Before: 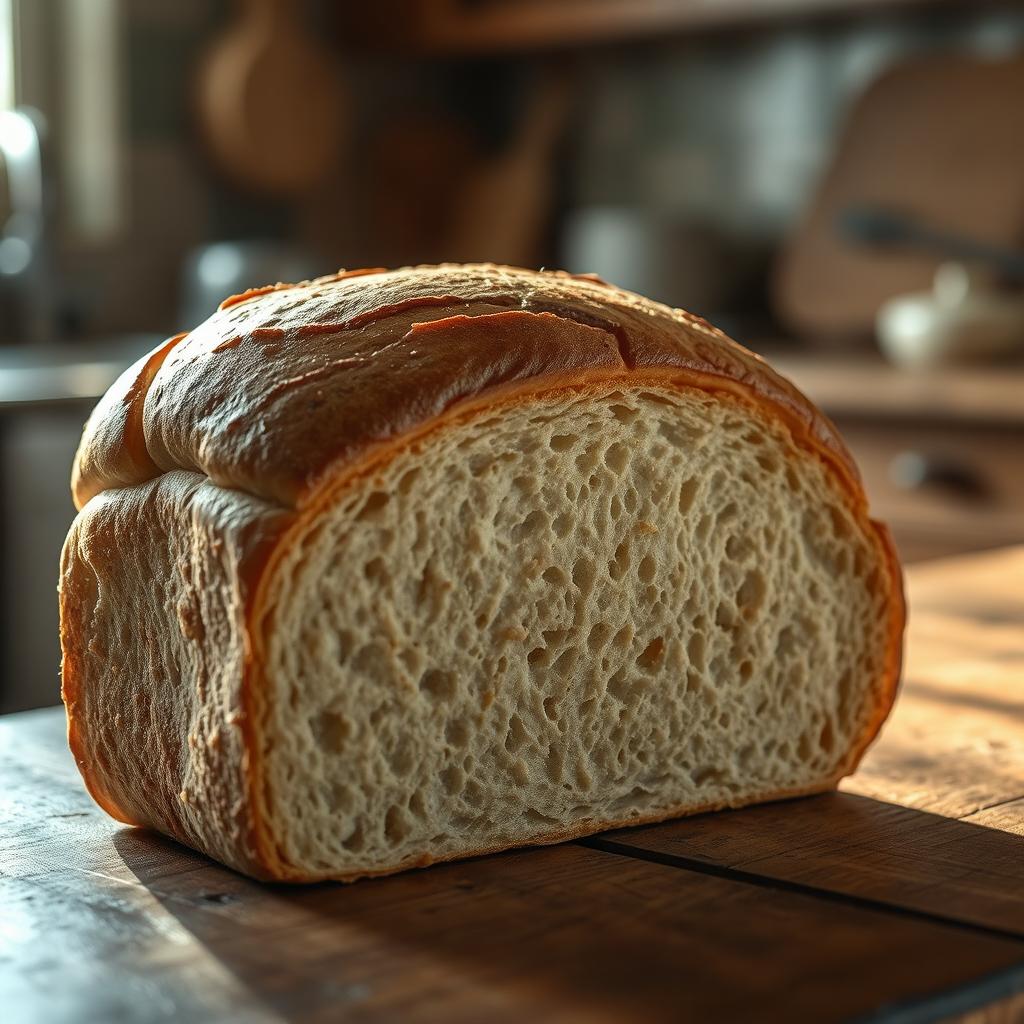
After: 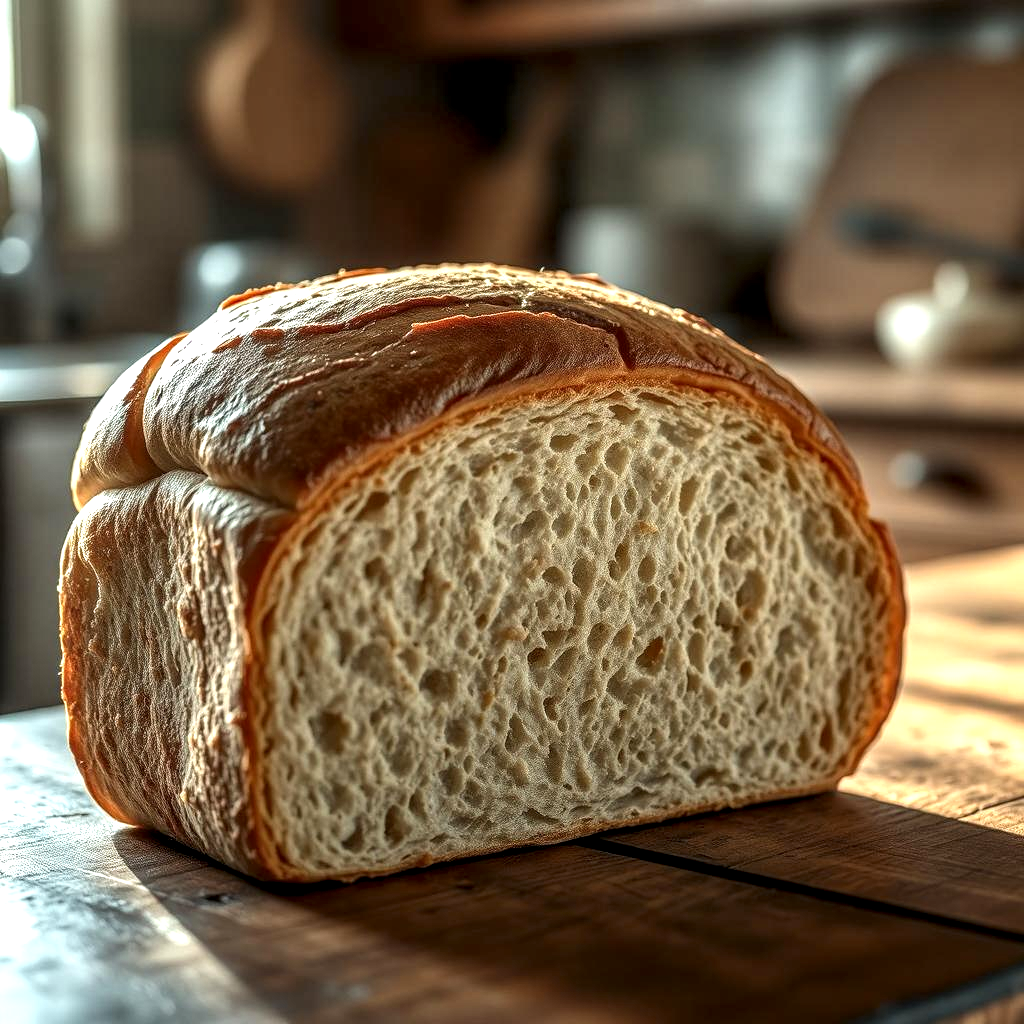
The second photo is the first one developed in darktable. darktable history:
exposure: exposure 0.375 EV, compensate highlight preservation false
local contrast: detail 154%
